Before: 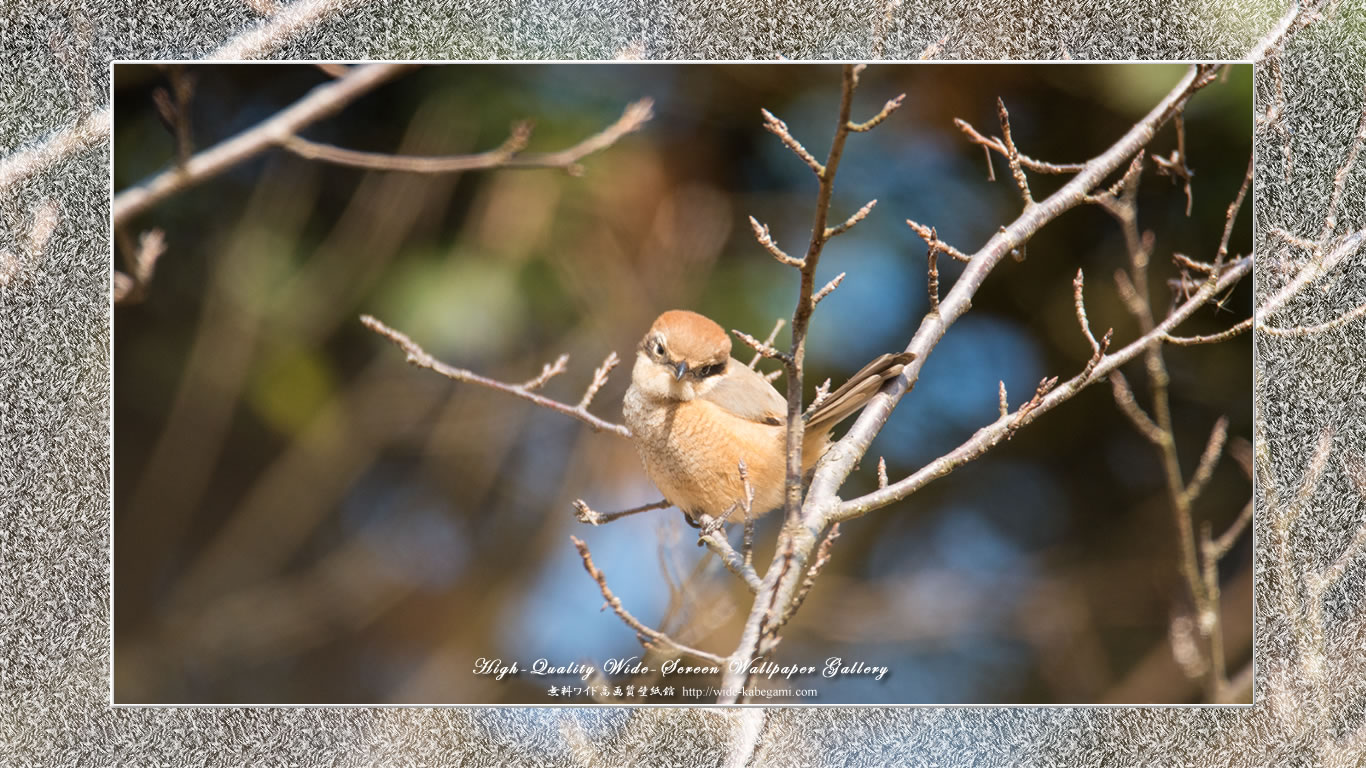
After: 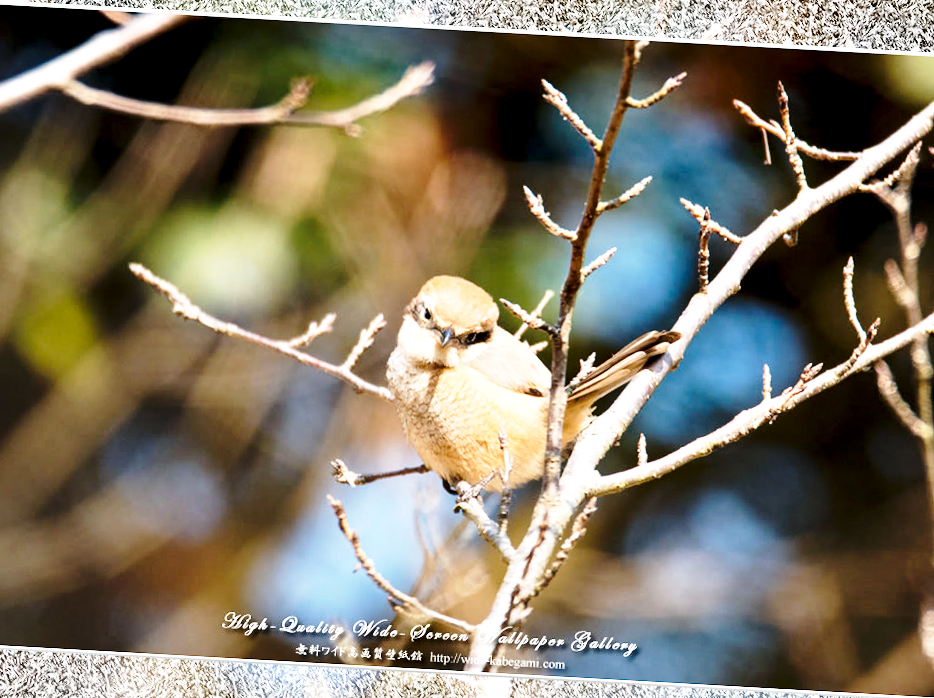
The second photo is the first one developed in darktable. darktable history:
crop and rotate: angle -3.2°, left 14.058%, top 0.038%, right 10.871%, bottom 0.076%
base curve: curves: ch0 [(0, 0) (0.028, 0.03) (0.121, 0.232) (0.46, 0.748) (0.859, 0.968) (1, 1)], preserve colors none
contrast equalizer: y [[0.6 ×6], [0.55 ×6], [0 ×6], [0 ×6], [0 ×6]]
